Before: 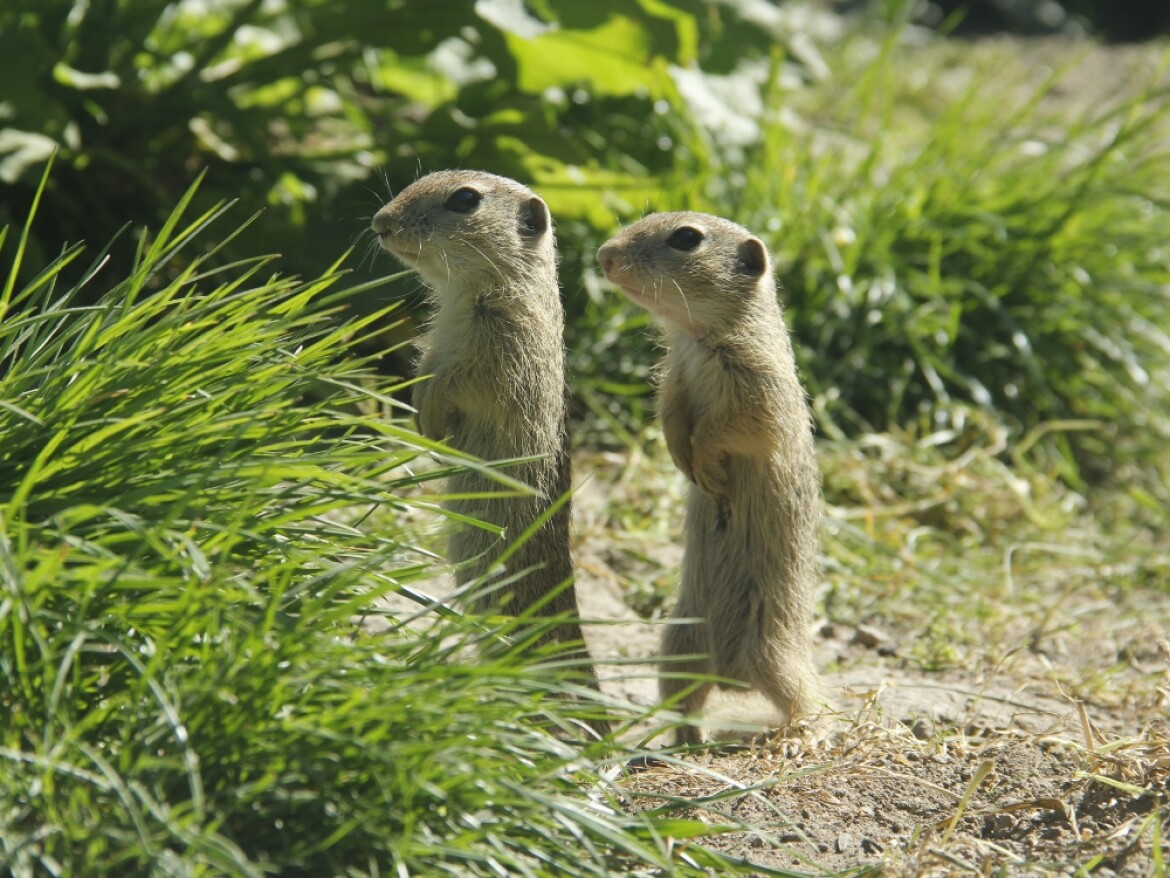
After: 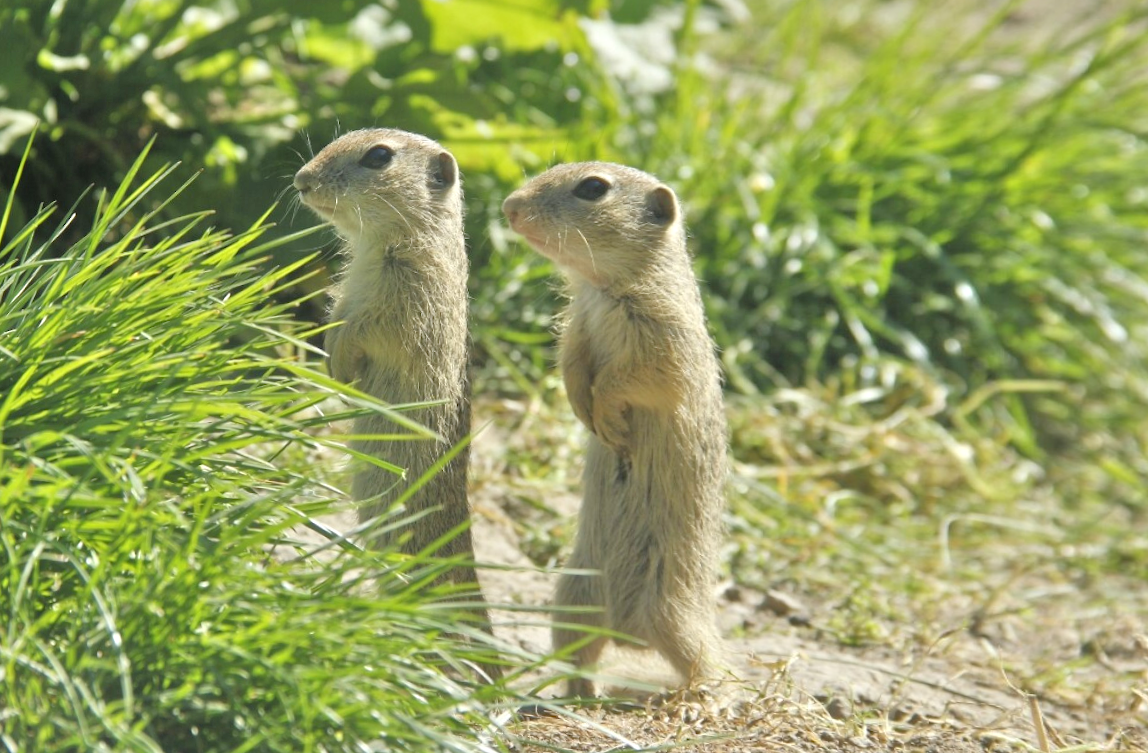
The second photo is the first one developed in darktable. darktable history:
tone equalizer: -7 EV 0.15 EV, -6 EV 0.6 EV, -5 EV 1.15 EV, -4 EV 1.33 EV, -3 EV 1.15 EV, -2 EV 0.6 EV, -1 EV 0.15 EV, mask exposure compensation -0.5 EV
rotate and perspective: rotation 1.69°, lens shift (vertical) -0.023, lens shift (horizontal) -0.291, crop left 0.025, crop right 0.988, crop top 0.092, crop bottom 0.842
